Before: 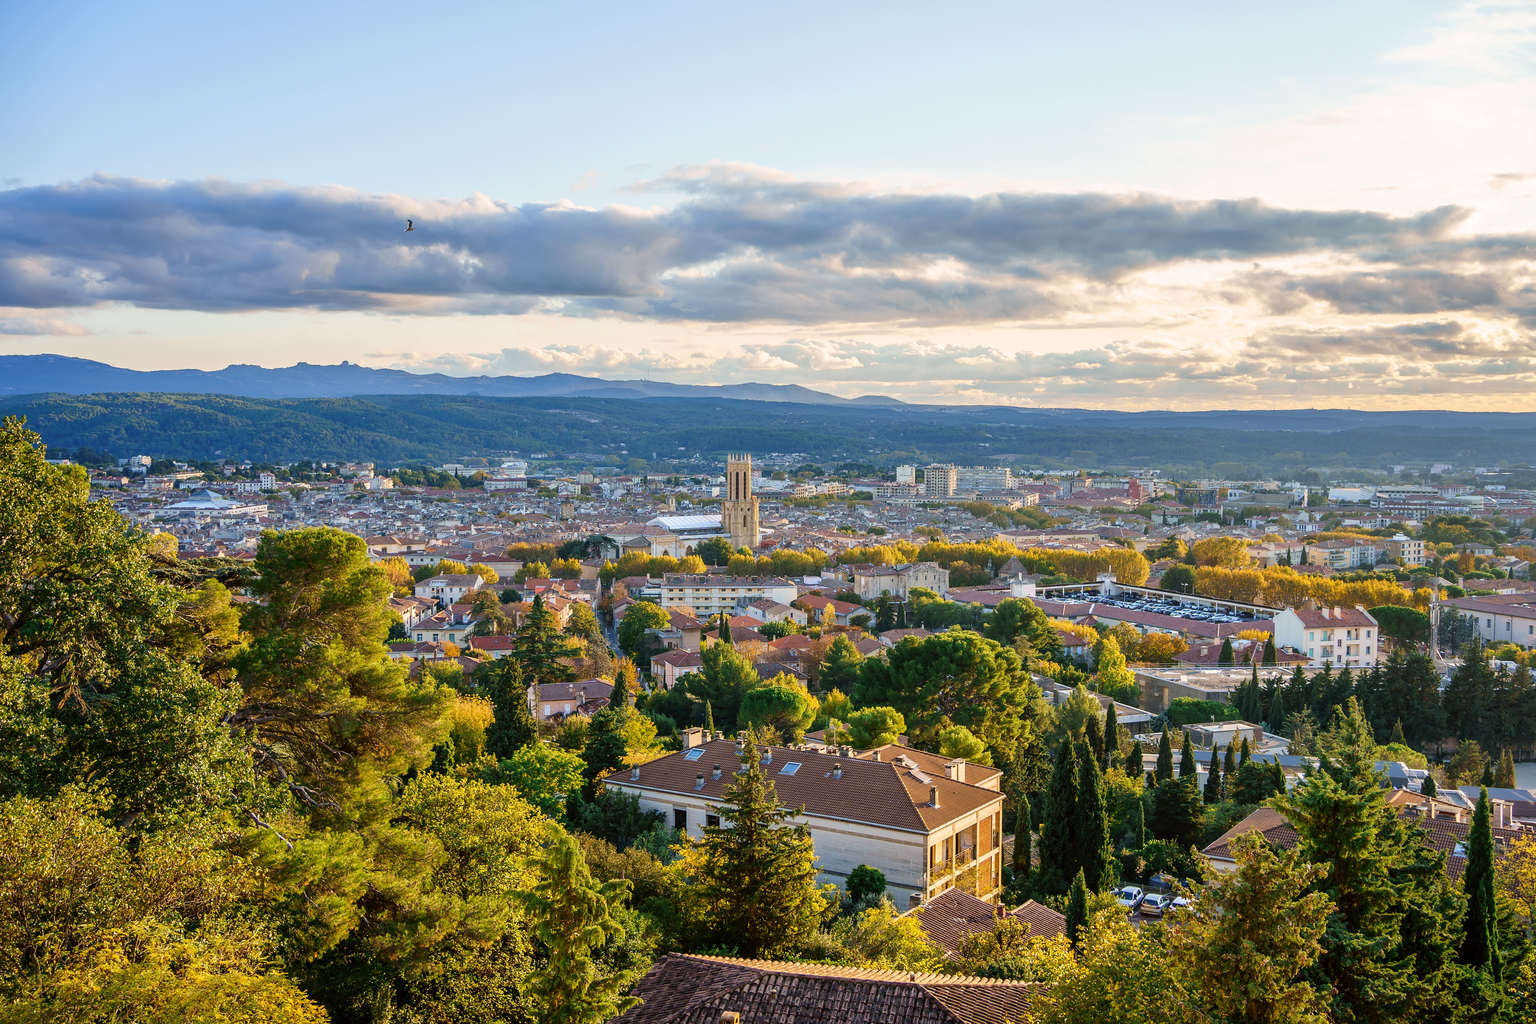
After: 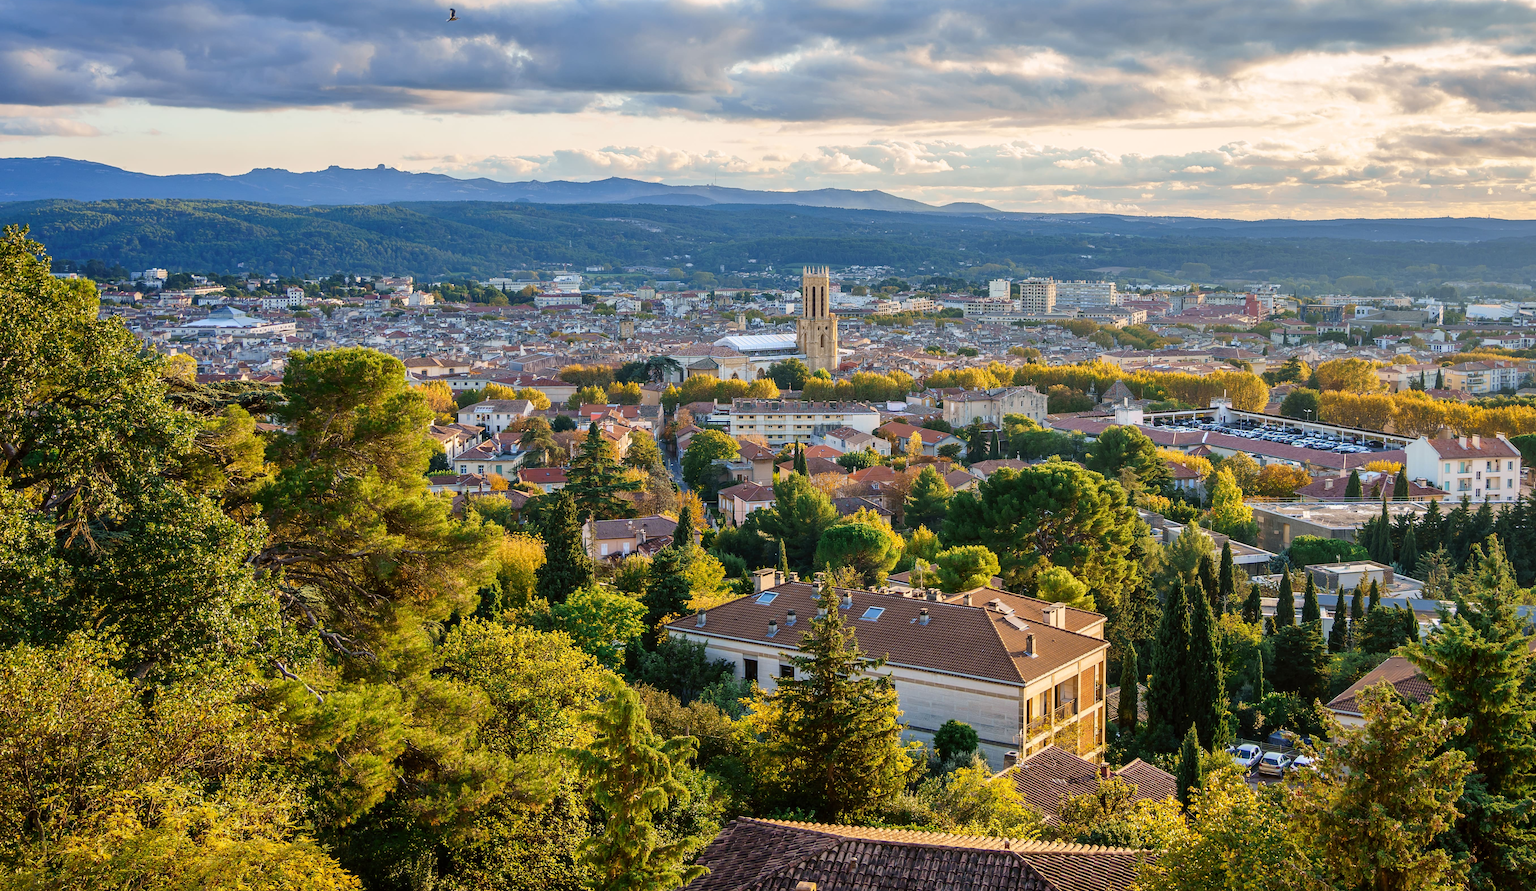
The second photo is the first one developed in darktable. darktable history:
crop: top 20.767%, right 9.357%, bottom 0.292%
